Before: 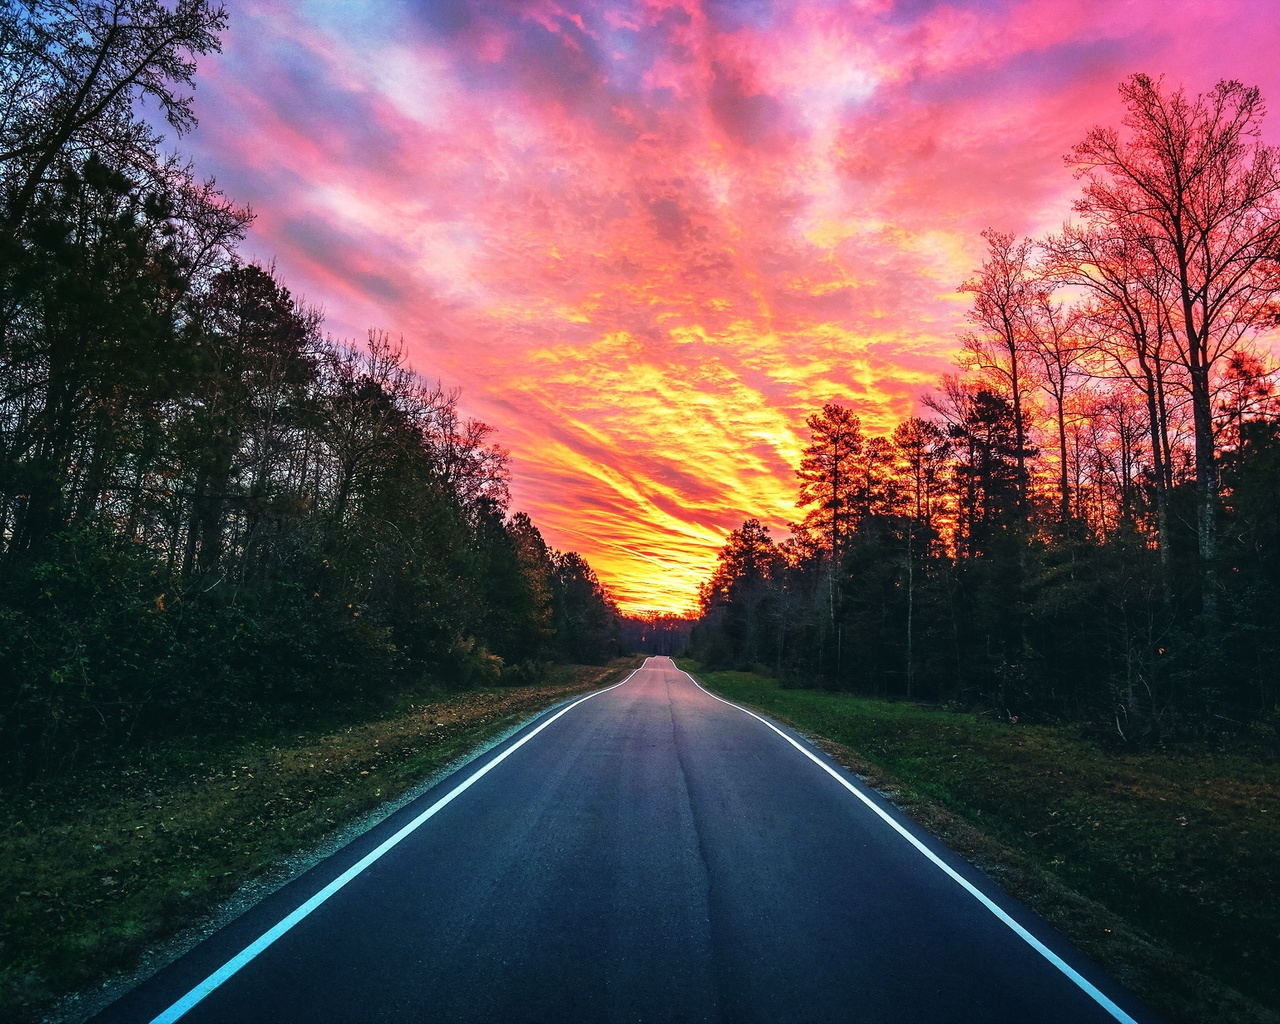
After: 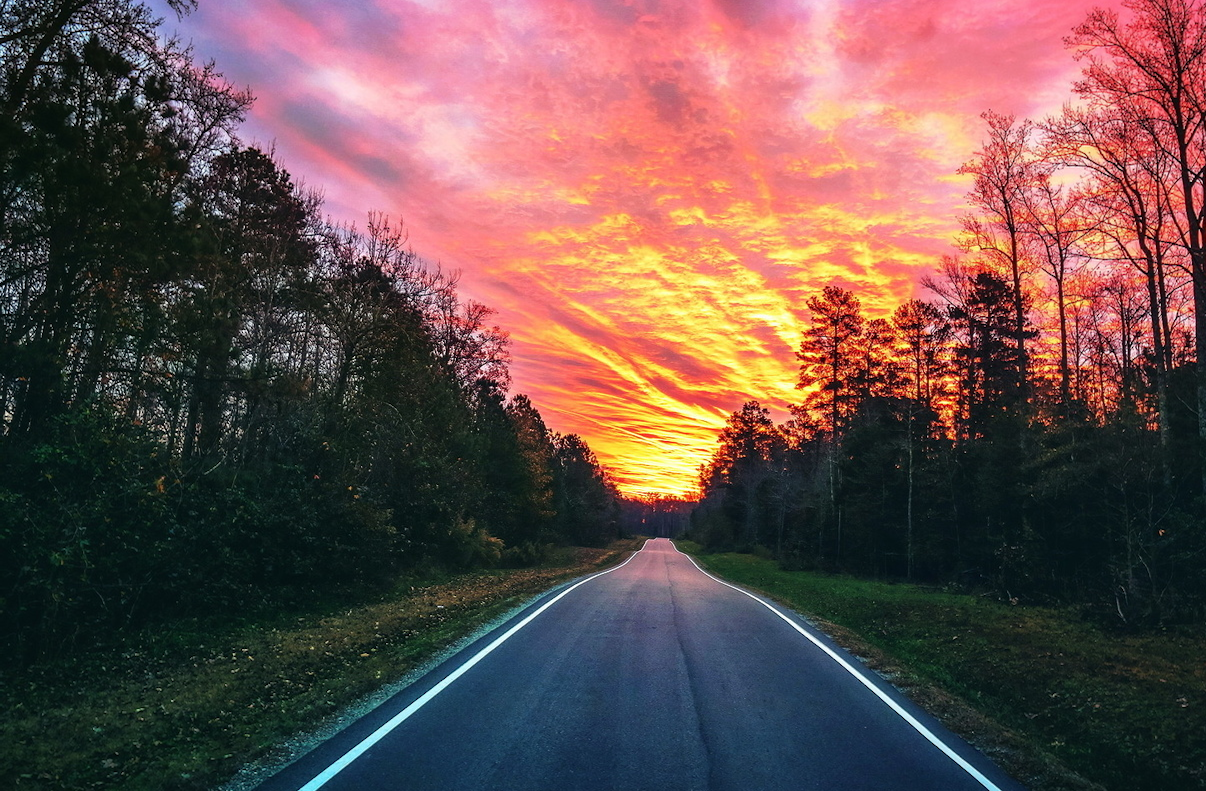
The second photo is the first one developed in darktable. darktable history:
crop and rotate: angle 0.051°, top 11.53%, right 5.602%, bottom 11.131%
